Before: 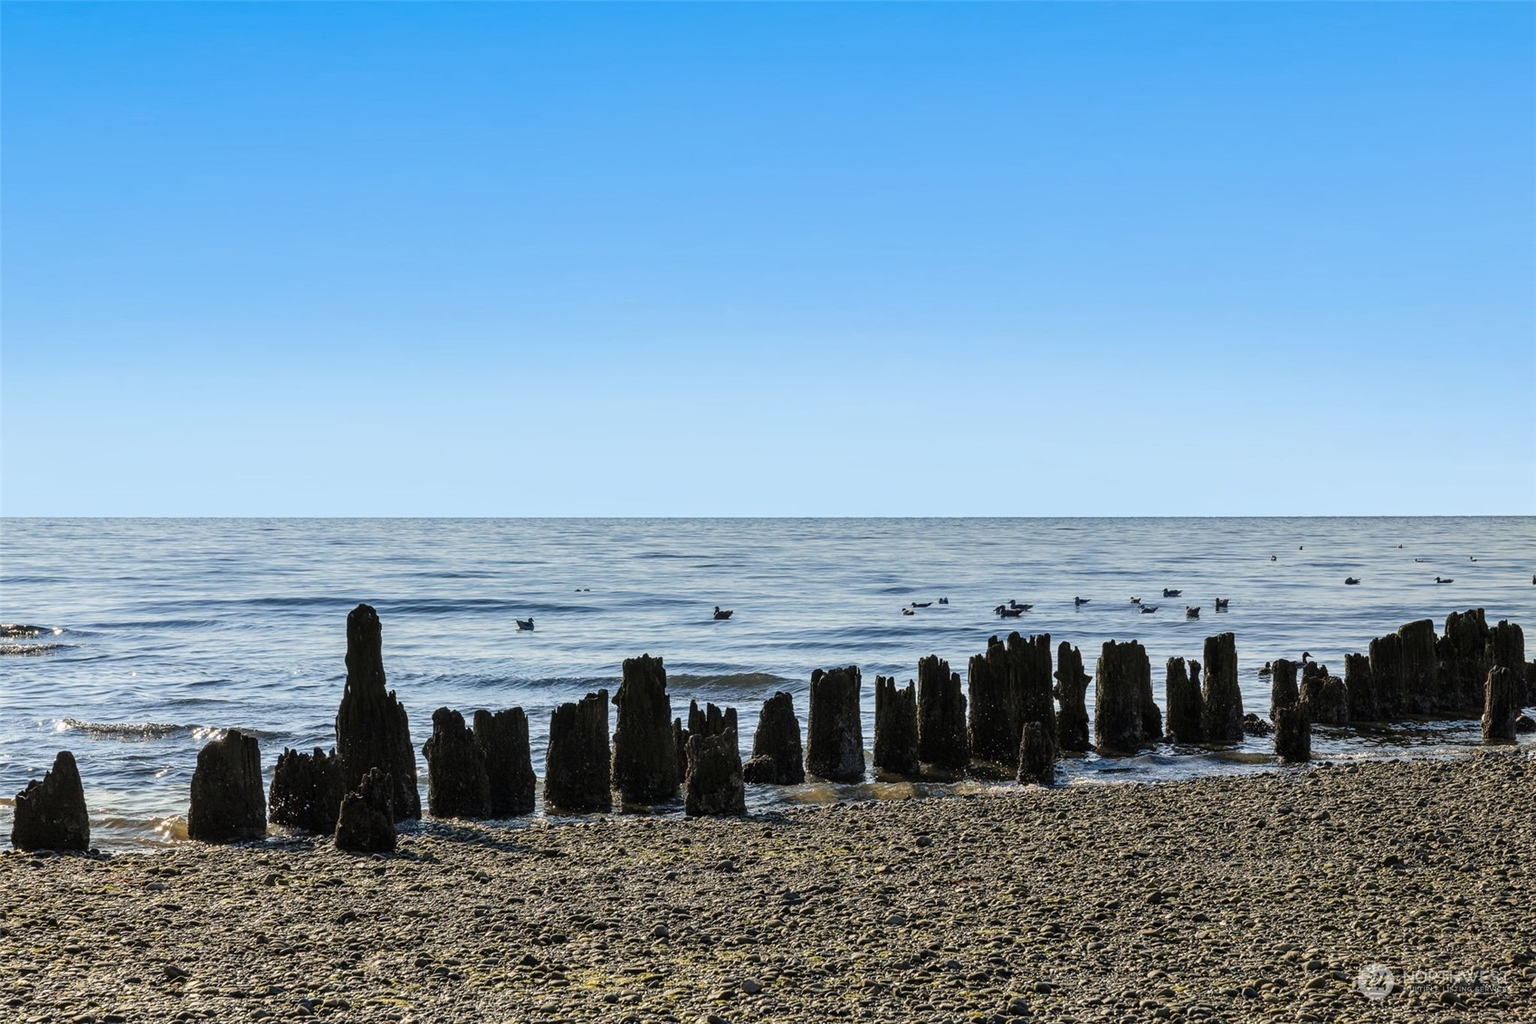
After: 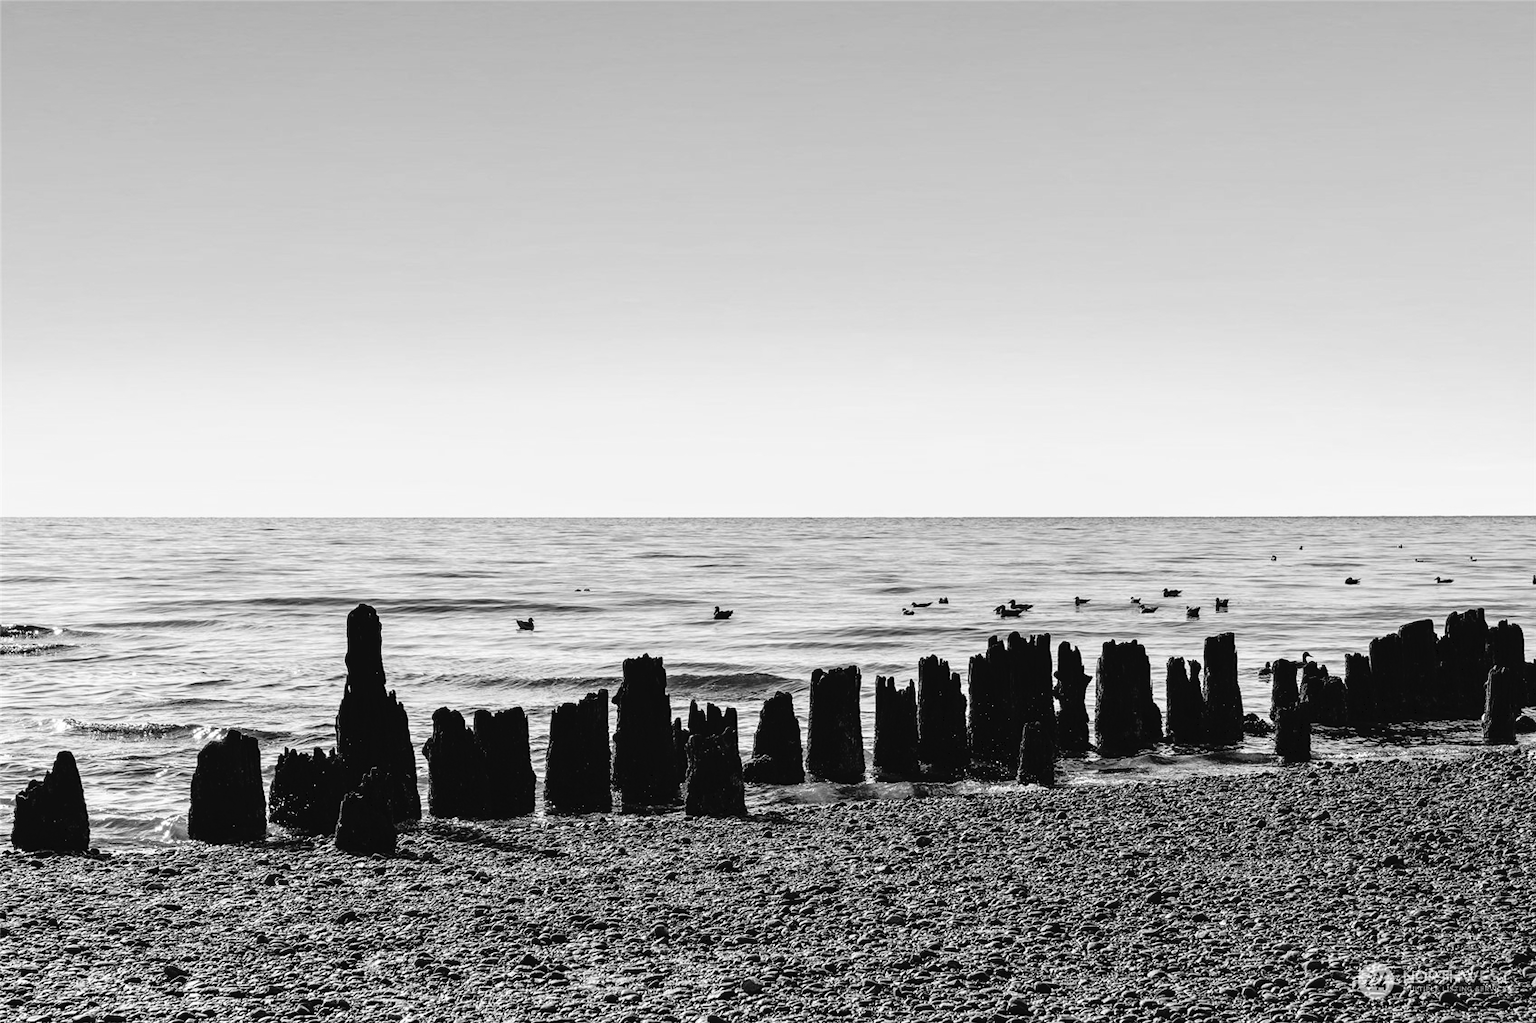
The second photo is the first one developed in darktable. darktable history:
monochrome: on, module defaults
tone curve: curves: ch0 [(0, 0) (0.003, 0.033) (0.011, 0.033) (0.025, 0.036) (0.044, 0.039) (0.069, 0.04) (0.1, 0.043) (0.136, 0.052) (0.177, 0.085) (0.224, 0.14) (0.277, 0.225) (0.335, 0.333) (0.399, 0.419) (0.468, 0.51) (0.543, 0.603) (0.623, 0.713) (0.709, 0.808) (0.801, 0.901) (0.898, 0.98) (1, 1)], preserve colors none
